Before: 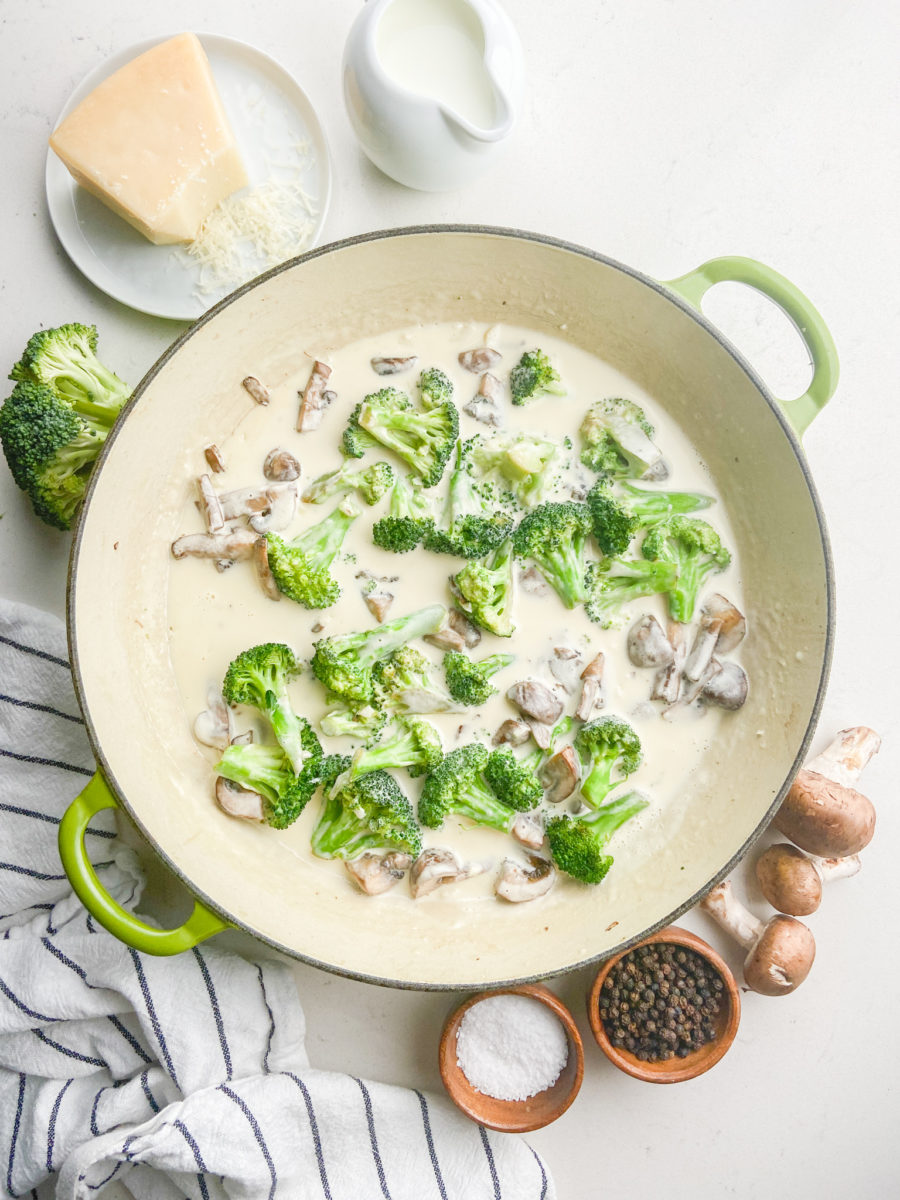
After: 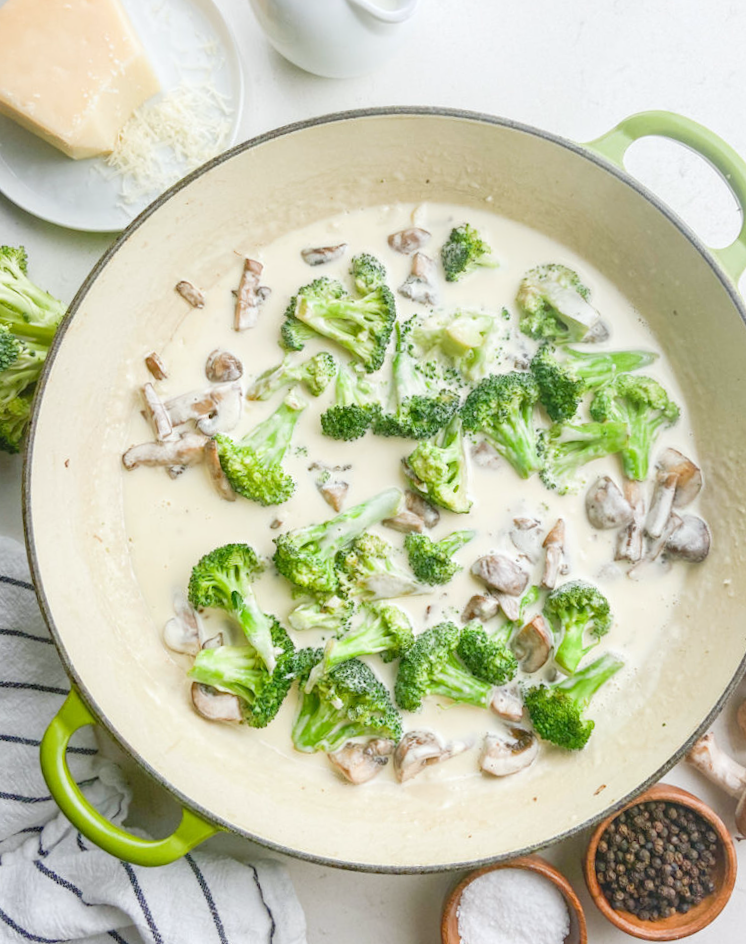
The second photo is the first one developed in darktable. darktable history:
white balance: red 0.988, blue 1.017
rotate and perspective: rotation -5°, crop left 0.05, crop right 0.952, crop top 0.11, crop bottom 0.89
crop and rotate: angle 1°, left 4.281%, top 0.642%, right 11.383%, bottom 2.486%
